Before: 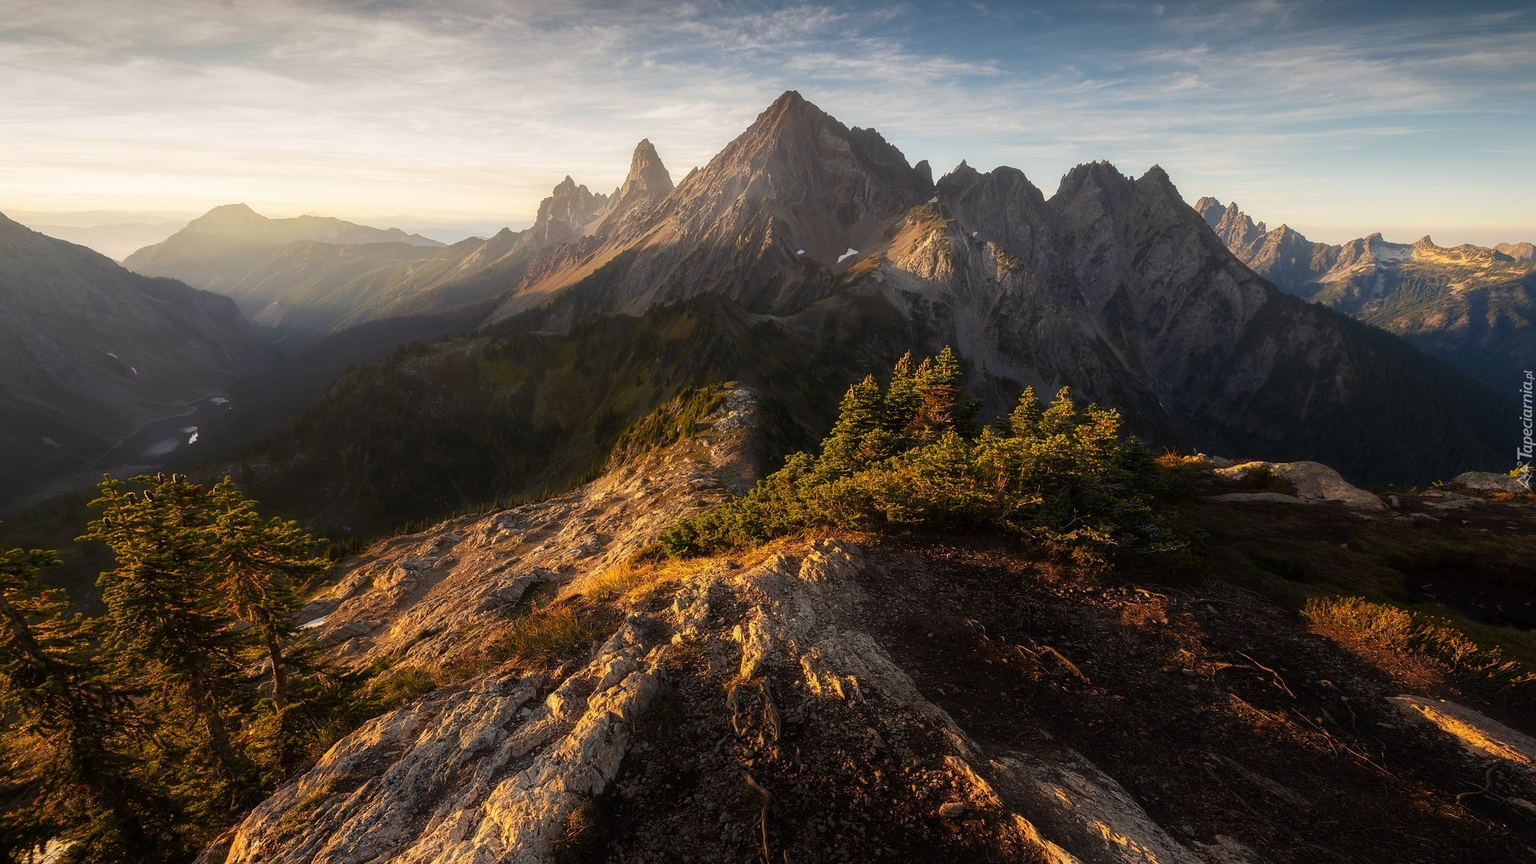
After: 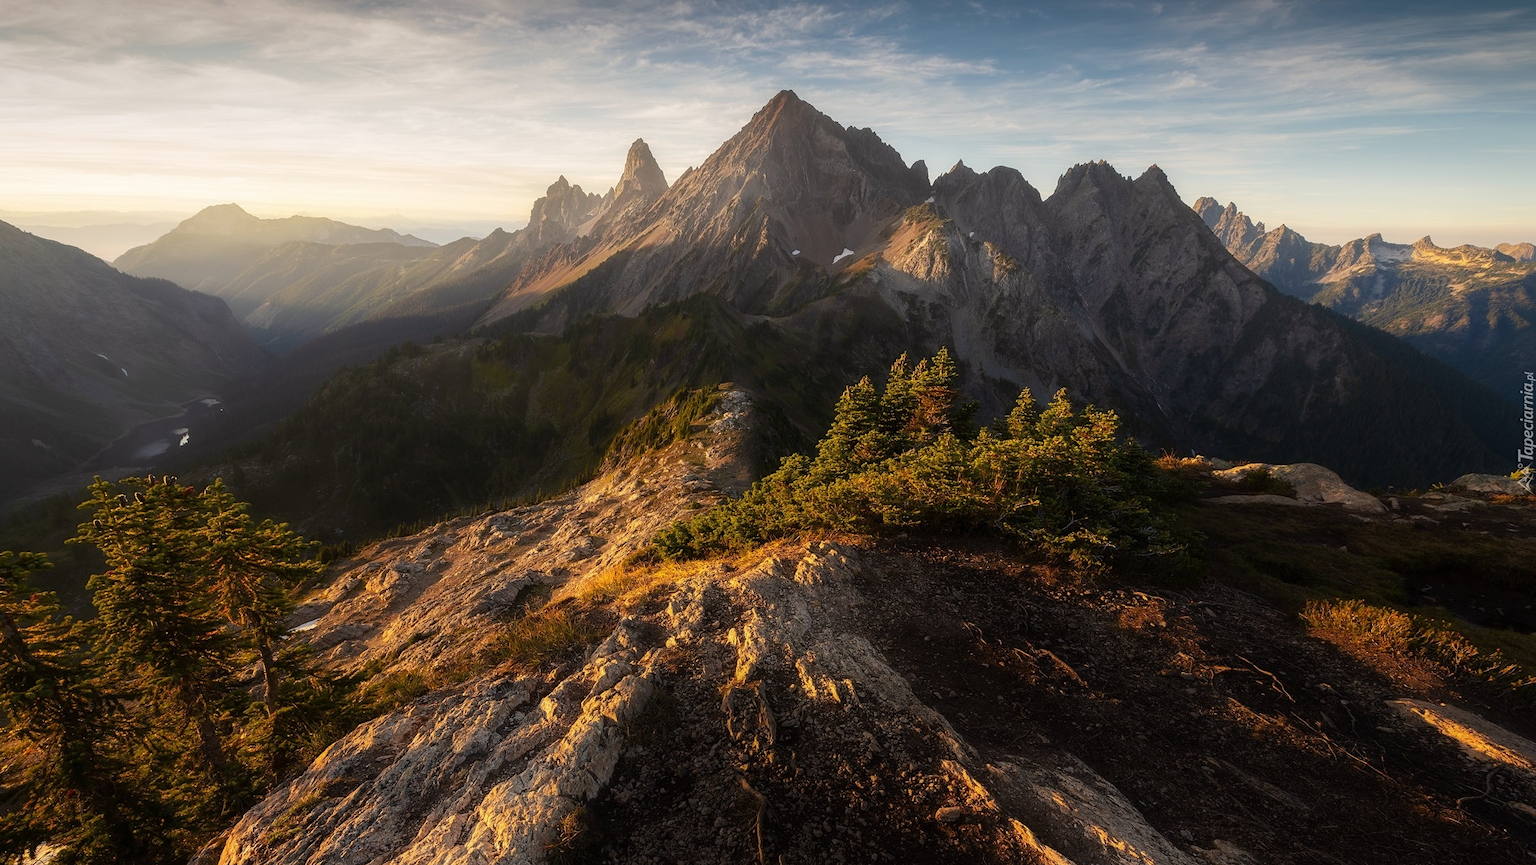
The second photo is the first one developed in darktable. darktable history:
crop and rotate: left 0.72%, top 0.211%, bottom 0.314%
